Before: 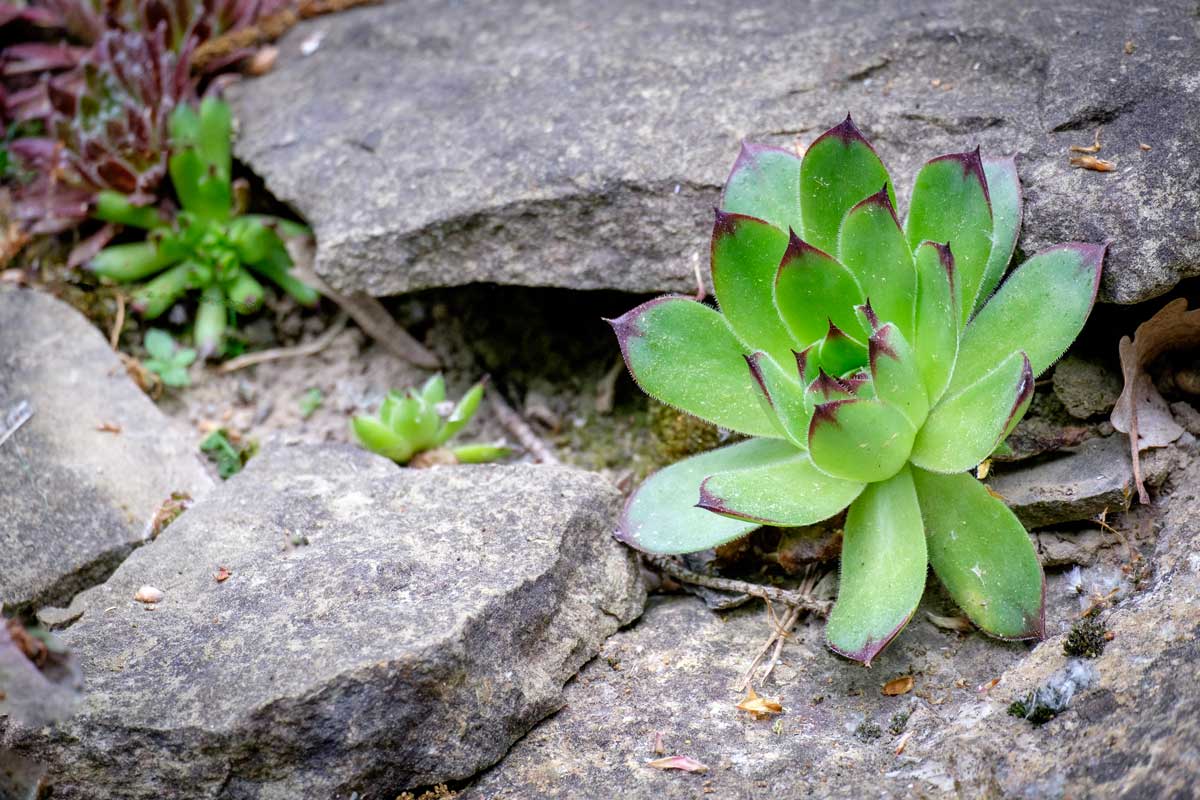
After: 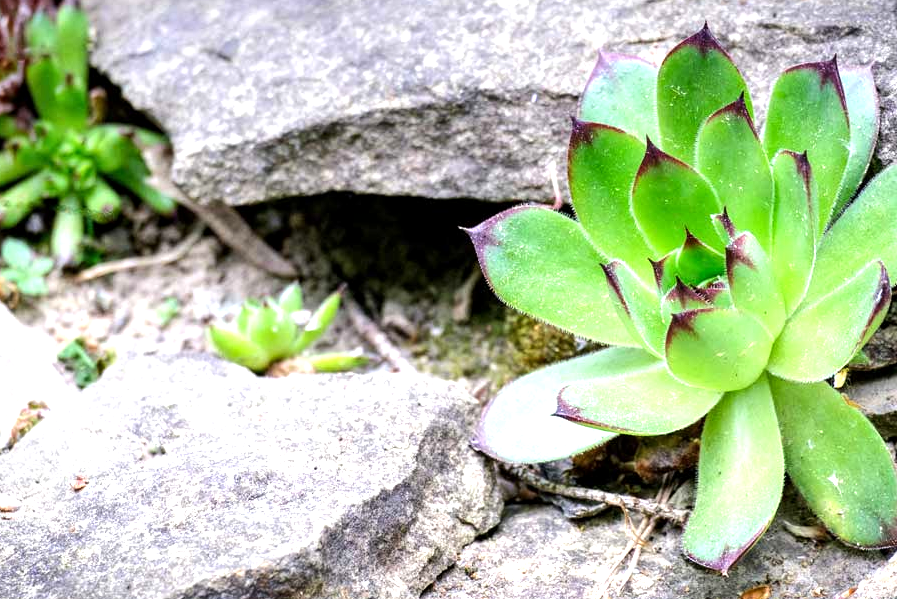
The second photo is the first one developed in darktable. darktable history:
exposure: black level correction 0, exposure 0.5 EV, compensate highlight preservation false
local contrast: highlights 100%, shadows 100%, detail 119%, midtone range 0.2
crop and rotate: left 11.924%, top 11.434%, right 13.298%, bottom 13.667%
tone equalizer: -8 EV -0.401 EV, -7 EV -0.396 EV, -6 EV -0.329 EV, -5 EV -0.204 EV, -3 EV 0.25 EV, -2 EV 0.329 EV, -1 EV 0.365 EV, +0 EV 0.401 EV, edges refinement/feathering 500, mask exposure compensation -1.57 EV, preserve details no
